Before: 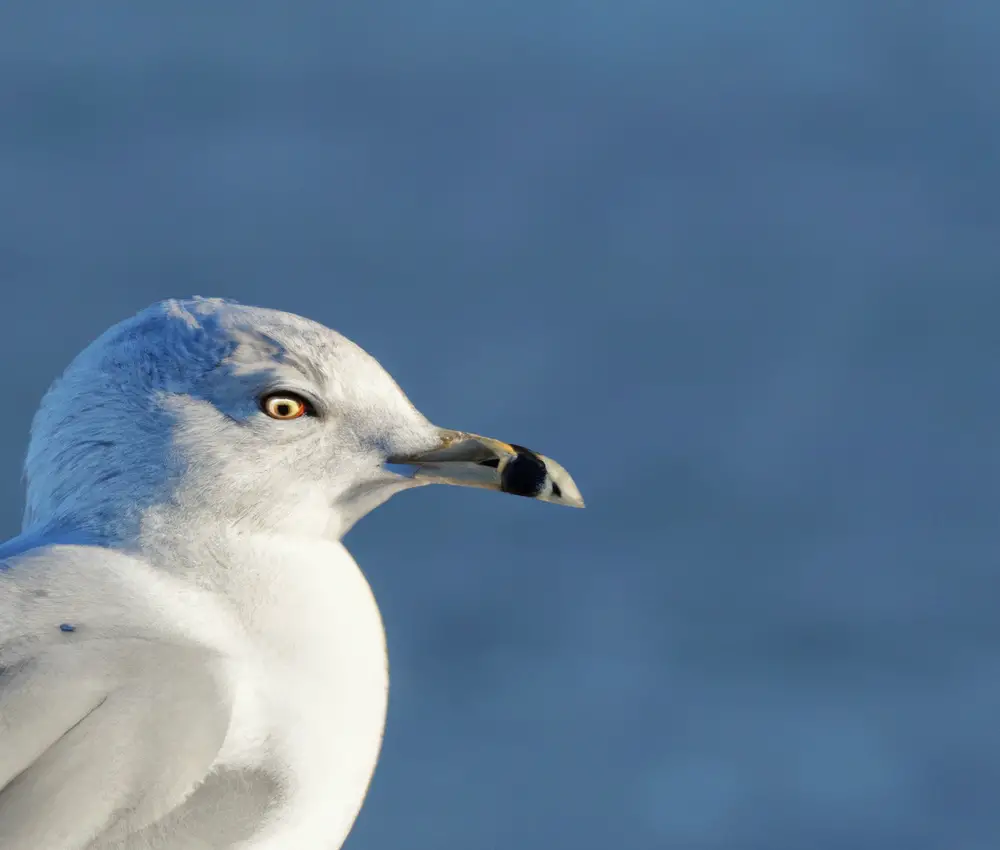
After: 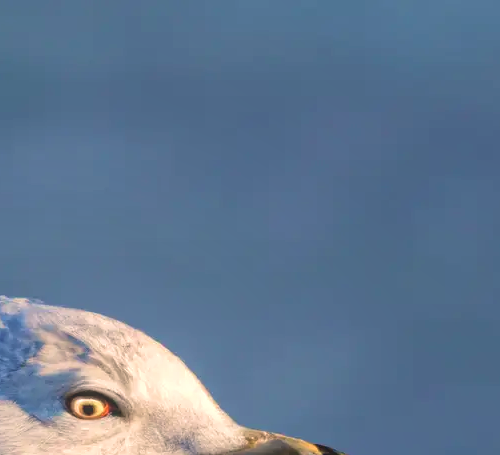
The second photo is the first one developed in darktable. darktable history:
velvia: on, module defaults
crop: left 19.556%, right 30.401%, bottom 46.458%
white balance: red 1.127, blue 0.943
bloom: size 40%
local contrast: on, module defaults
